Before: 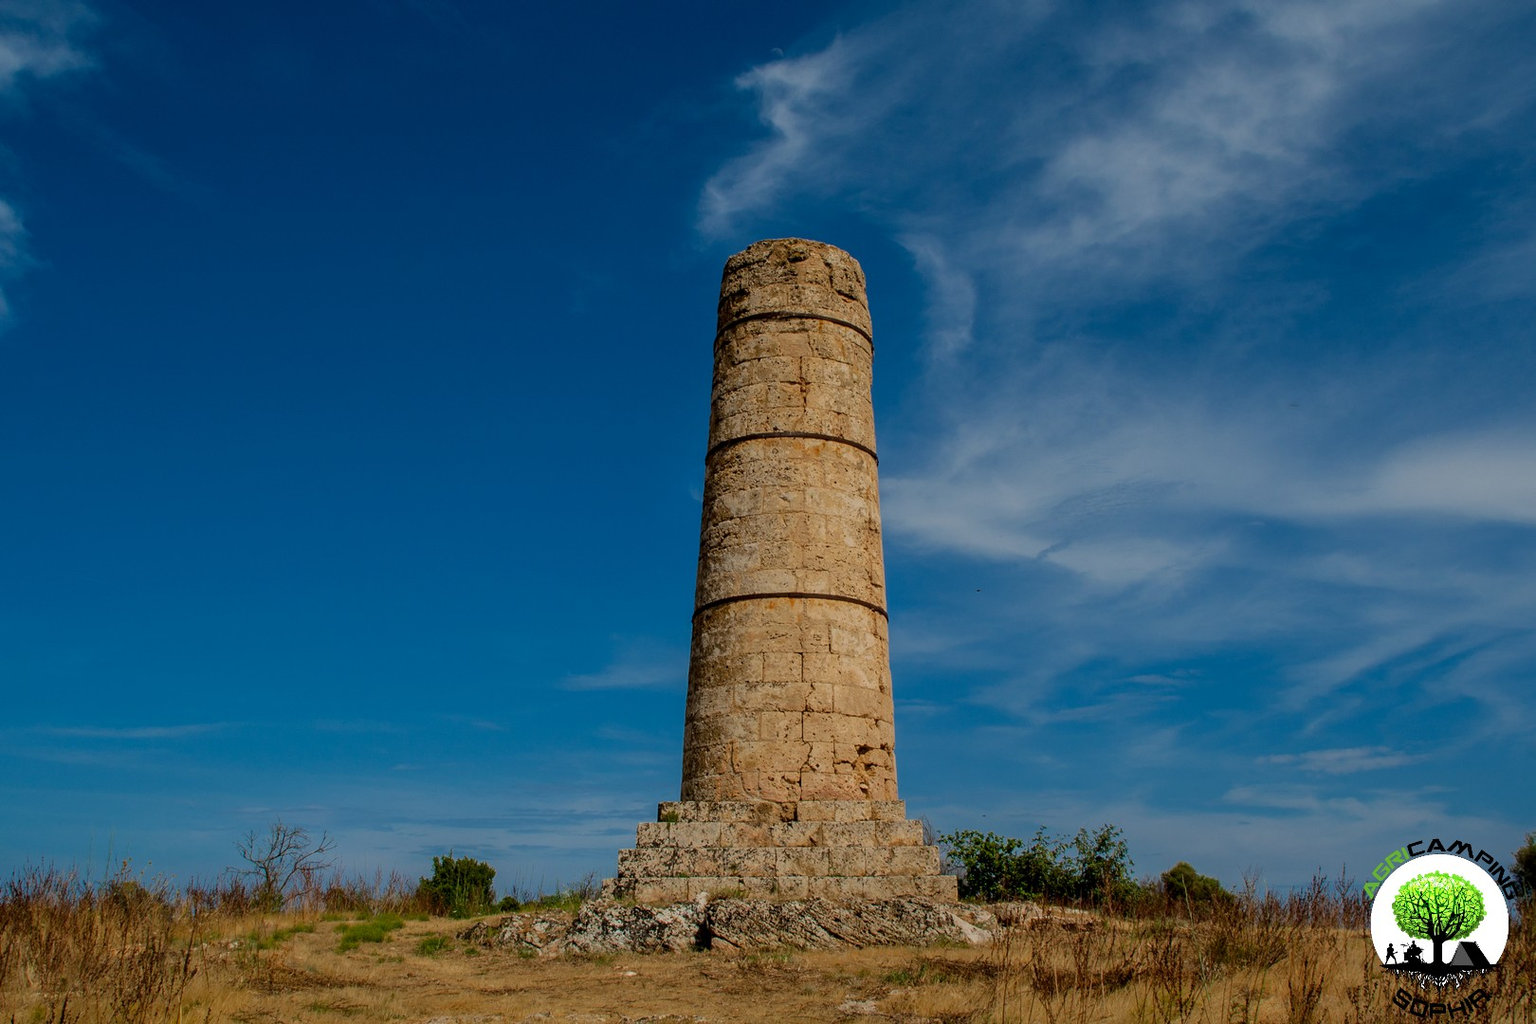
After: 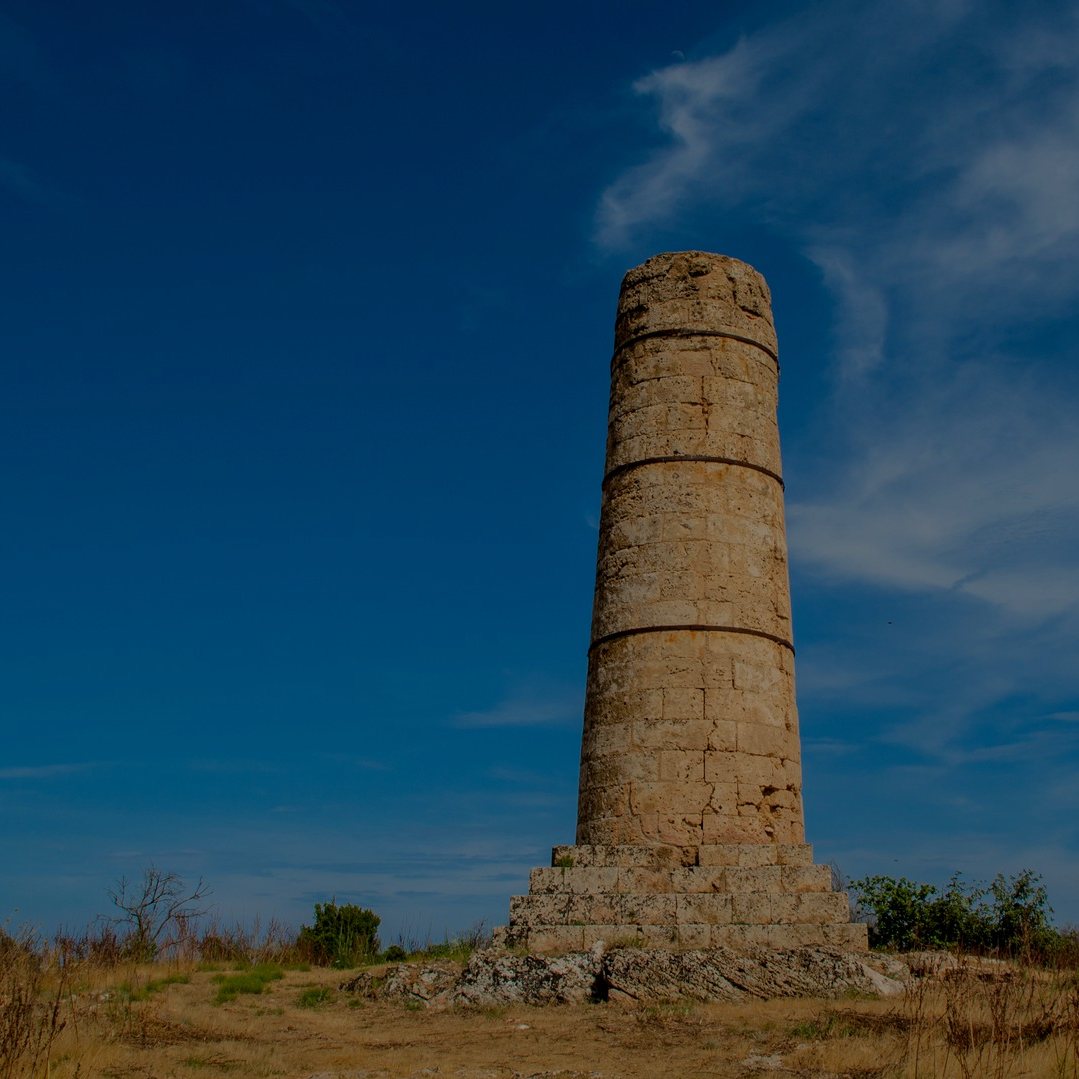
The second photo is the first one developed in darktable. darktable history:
crop and rotate: left 8.786%, right 24.548%
base curve: curves: ch0 [(0, 0) (0.841, 0.609) (1, 1)]
